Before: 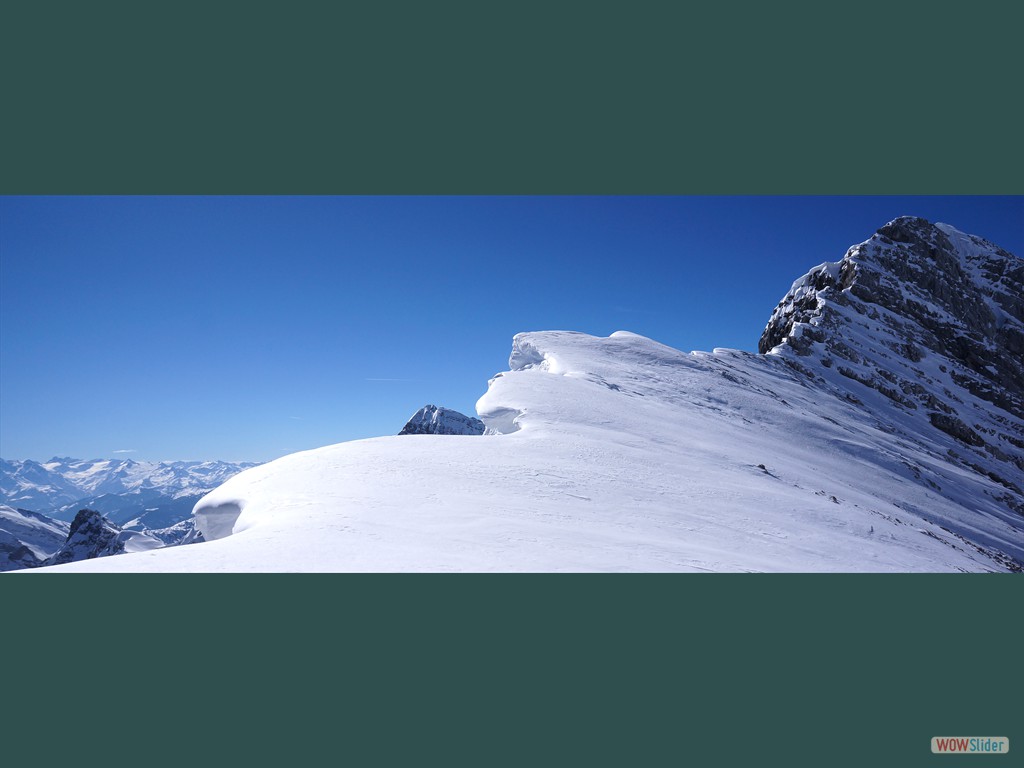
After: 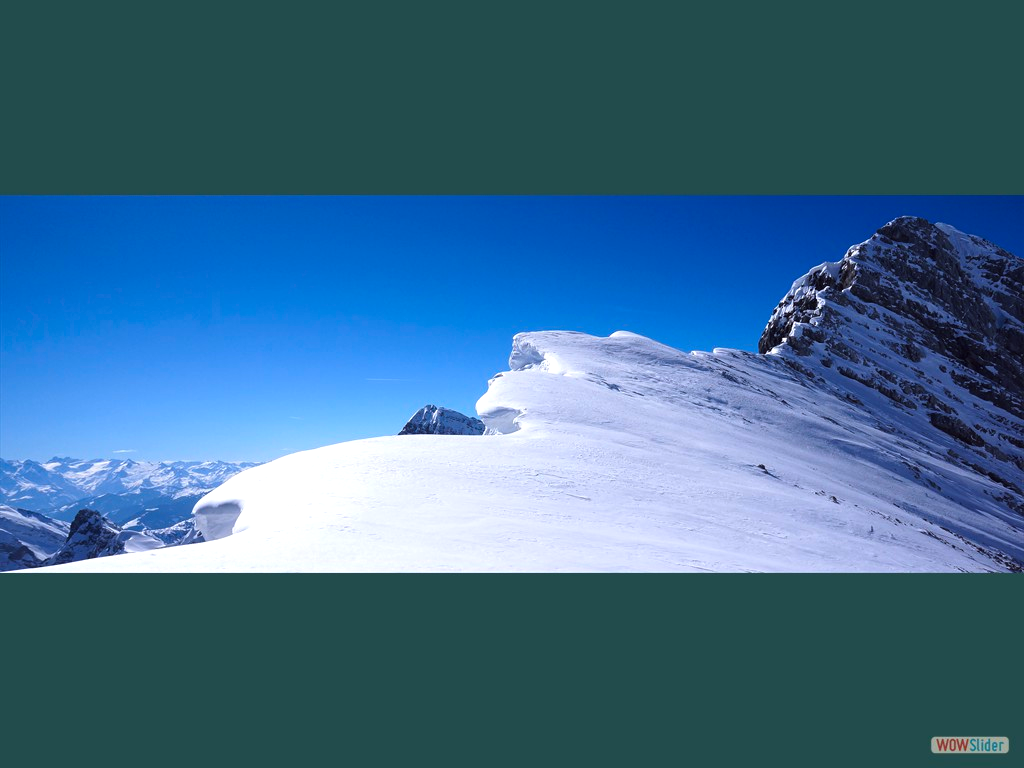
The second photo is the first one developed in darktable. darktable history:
color balance: lift [1, 1.001, 0.999, 1.001], gamma [1, 1.004, 1.007, 0.993], gain [1, 0.991, 0.987, 1.013], contrast 10%, output saturation 120%
